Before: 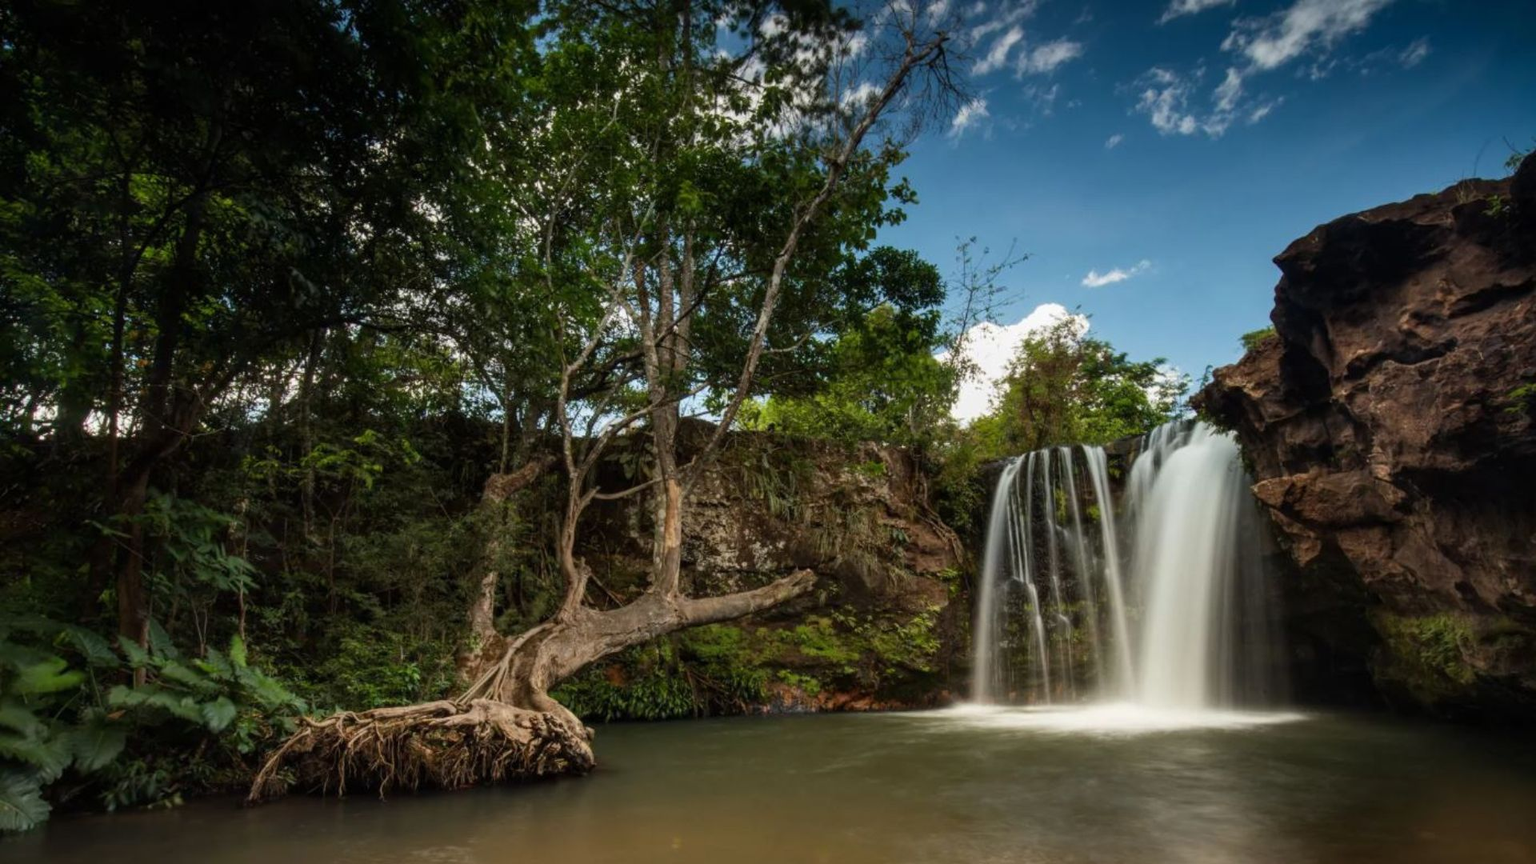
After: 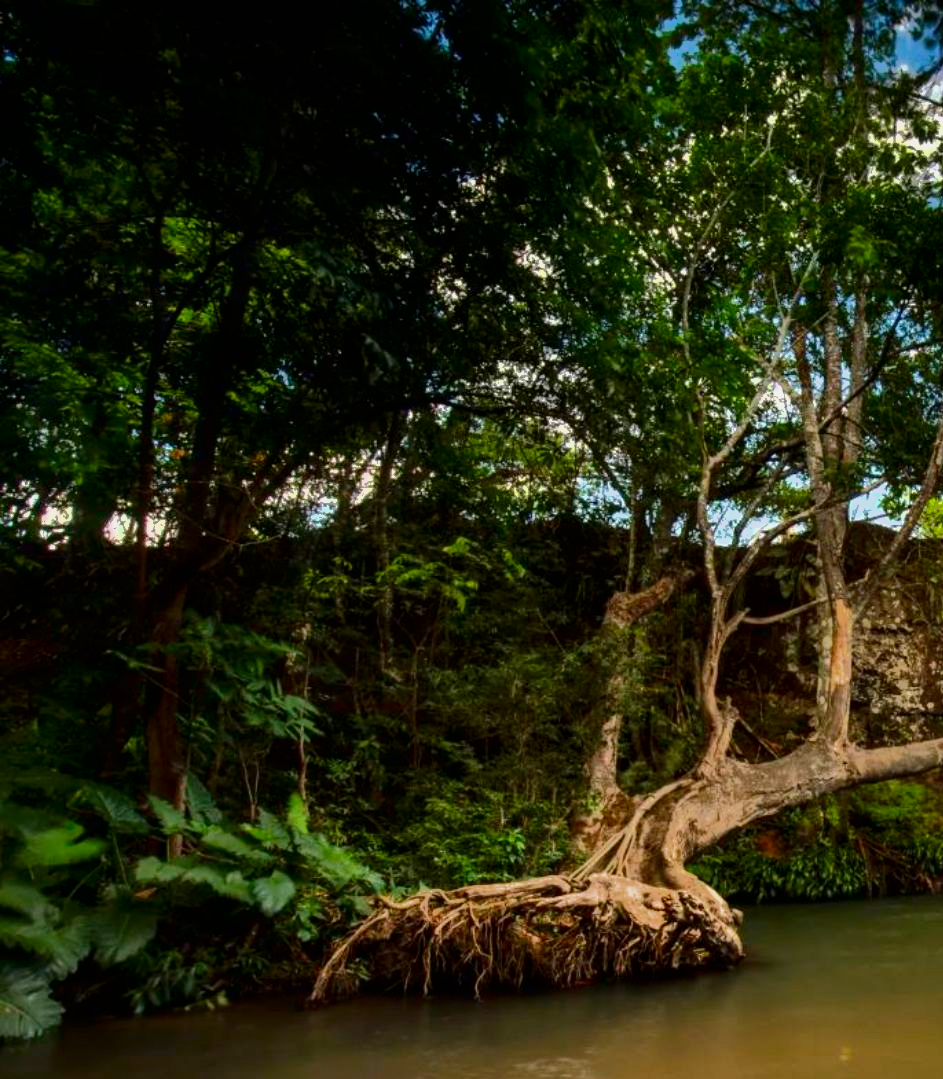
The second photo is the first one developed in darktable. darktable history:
shadows and highlights: shadows 38.43, highlights -74.54
lowpass: radius 0.1, contrast 0.85, saturation 1.1, unbound 0
crop and rotate: left 0%, top 0%, right 50.845%
filmic rgb: white relative exposure 2.34 EV, hardness 6.59
contrast brightness saturation: contrast 0.13, brightness -0.24, saturation 0.14
exposure: black level correction 0.001, exposure 1.05 EV, compensate exposure bias true, compensate highlight preservation false
